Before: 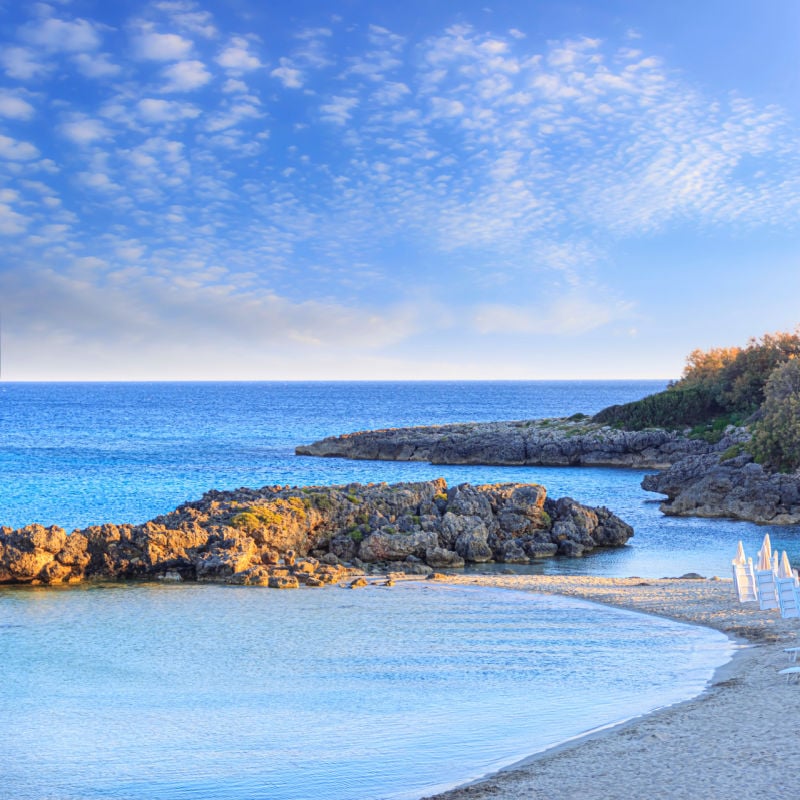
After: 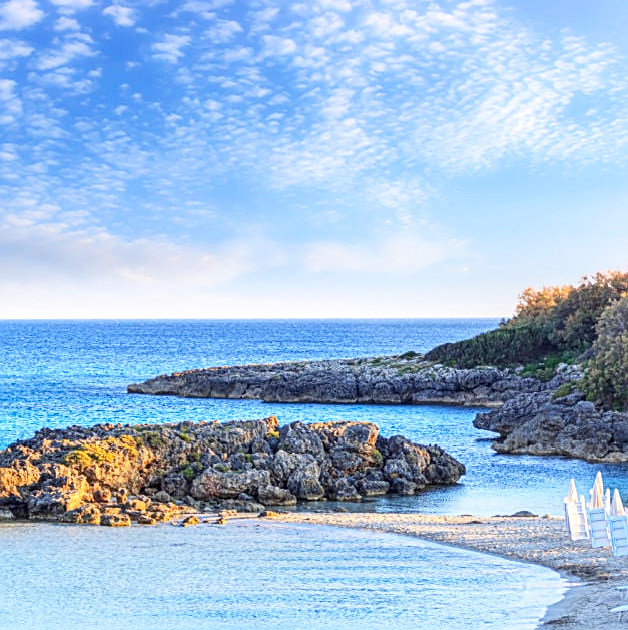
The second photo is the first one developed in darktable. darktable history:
contrast brightness saturation: contrast 0.096, brightness 0.01, saturation 0.021
crop and rotate: left 21.039%, top 7.807%, right 0.458%, bottom 13.394%
local contrast: on, module defaults
base curve: curves: ch0 [(0, 0) (0.666, 0.806) (1, 1)], exposure shift 0.01, preserve colors none
sharpen: amount 0.489
